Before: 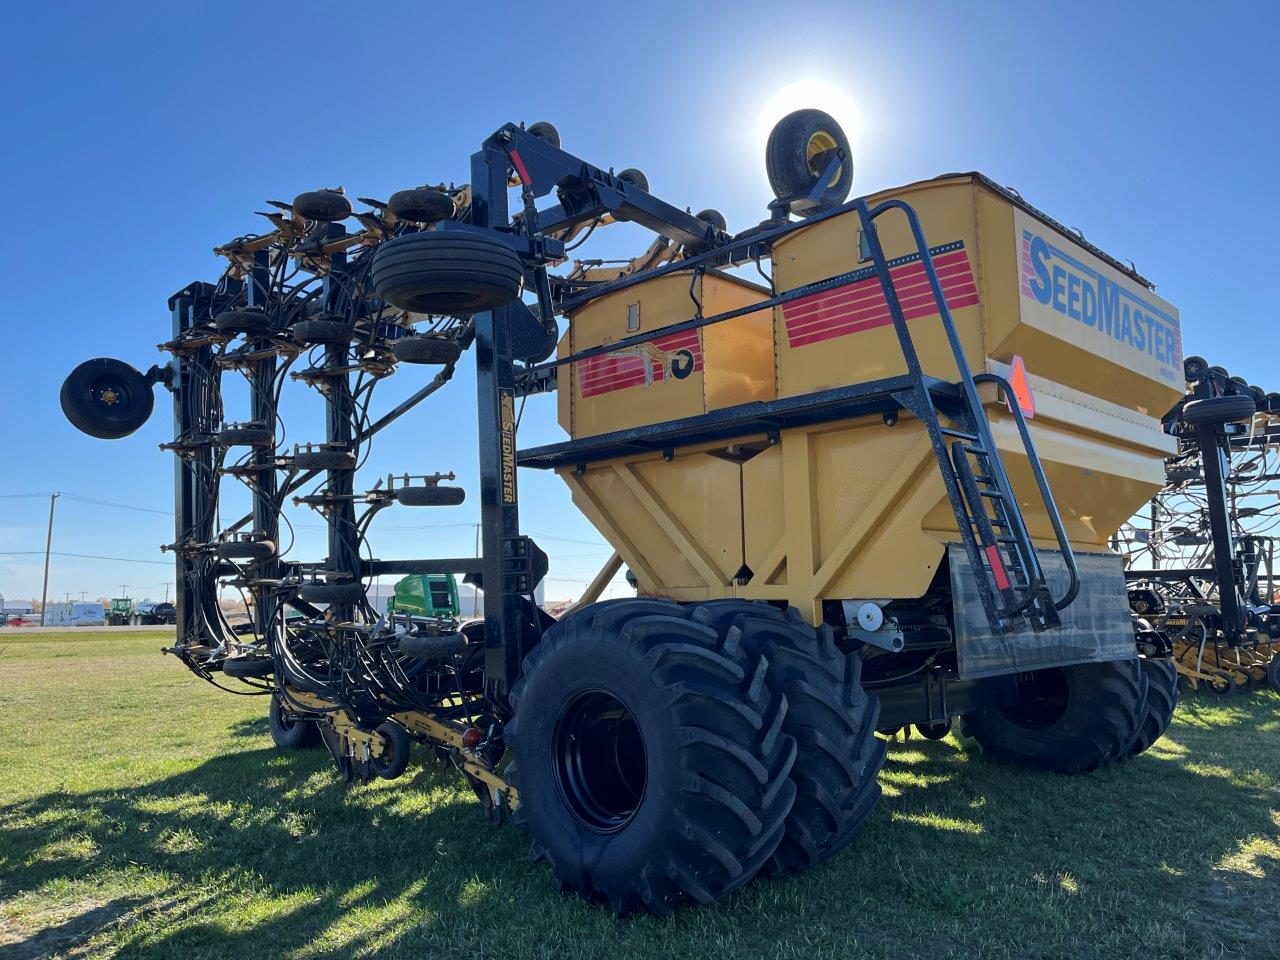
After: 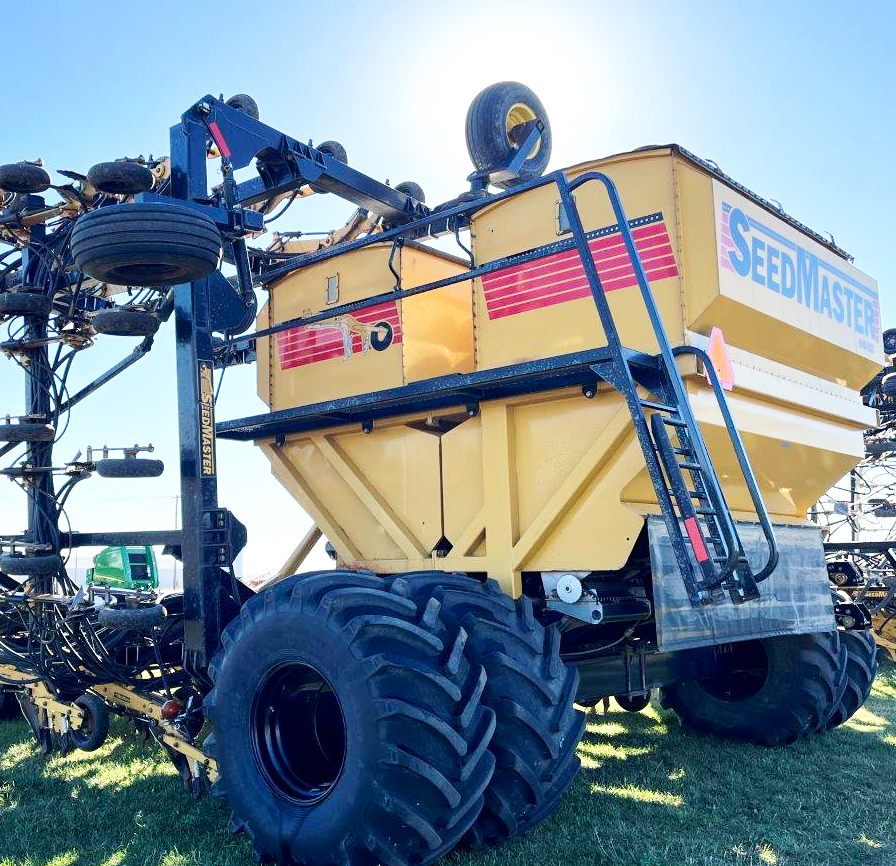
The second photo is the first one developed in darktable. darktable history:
crop and rotate: left 23.536%, top 2.926%, right 6.4%, bottom 6.805%
exposure: black level correction 0, exposure 0.499 EV, compensate exposure bias true, compensate highlight preservation false
base curve: curves: ch0 [(0, 0) (0.005, 0.002) (0.15, 0.3) (0.4, 0.7) (0.75, 0.95) (1, 1)], preserve colors none
